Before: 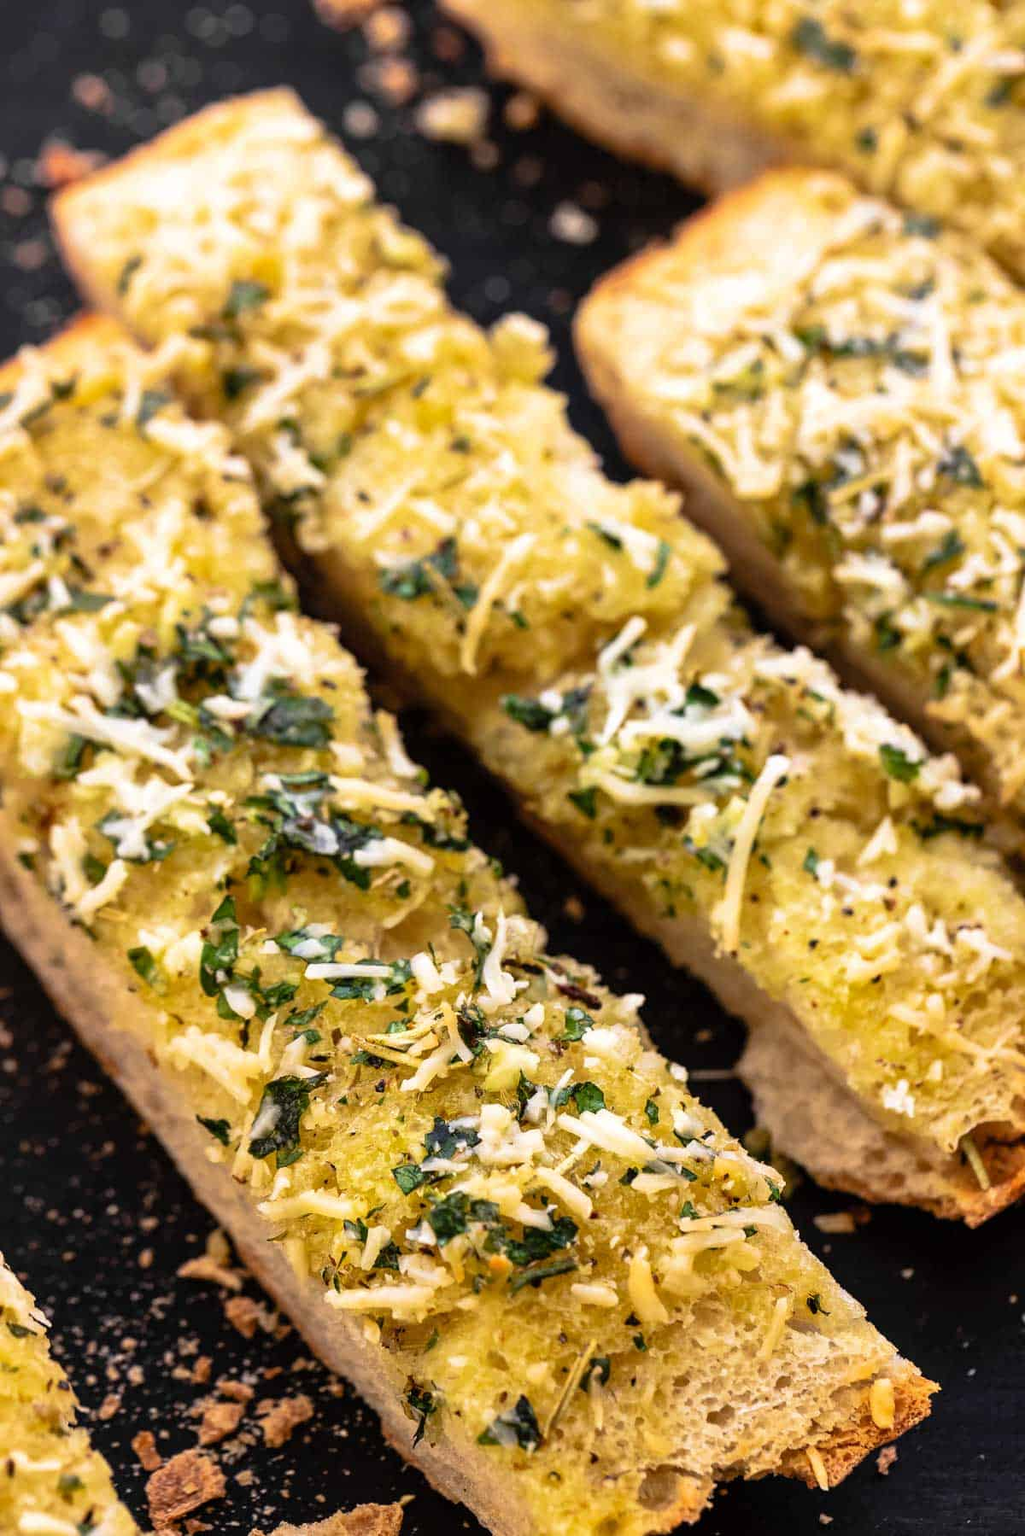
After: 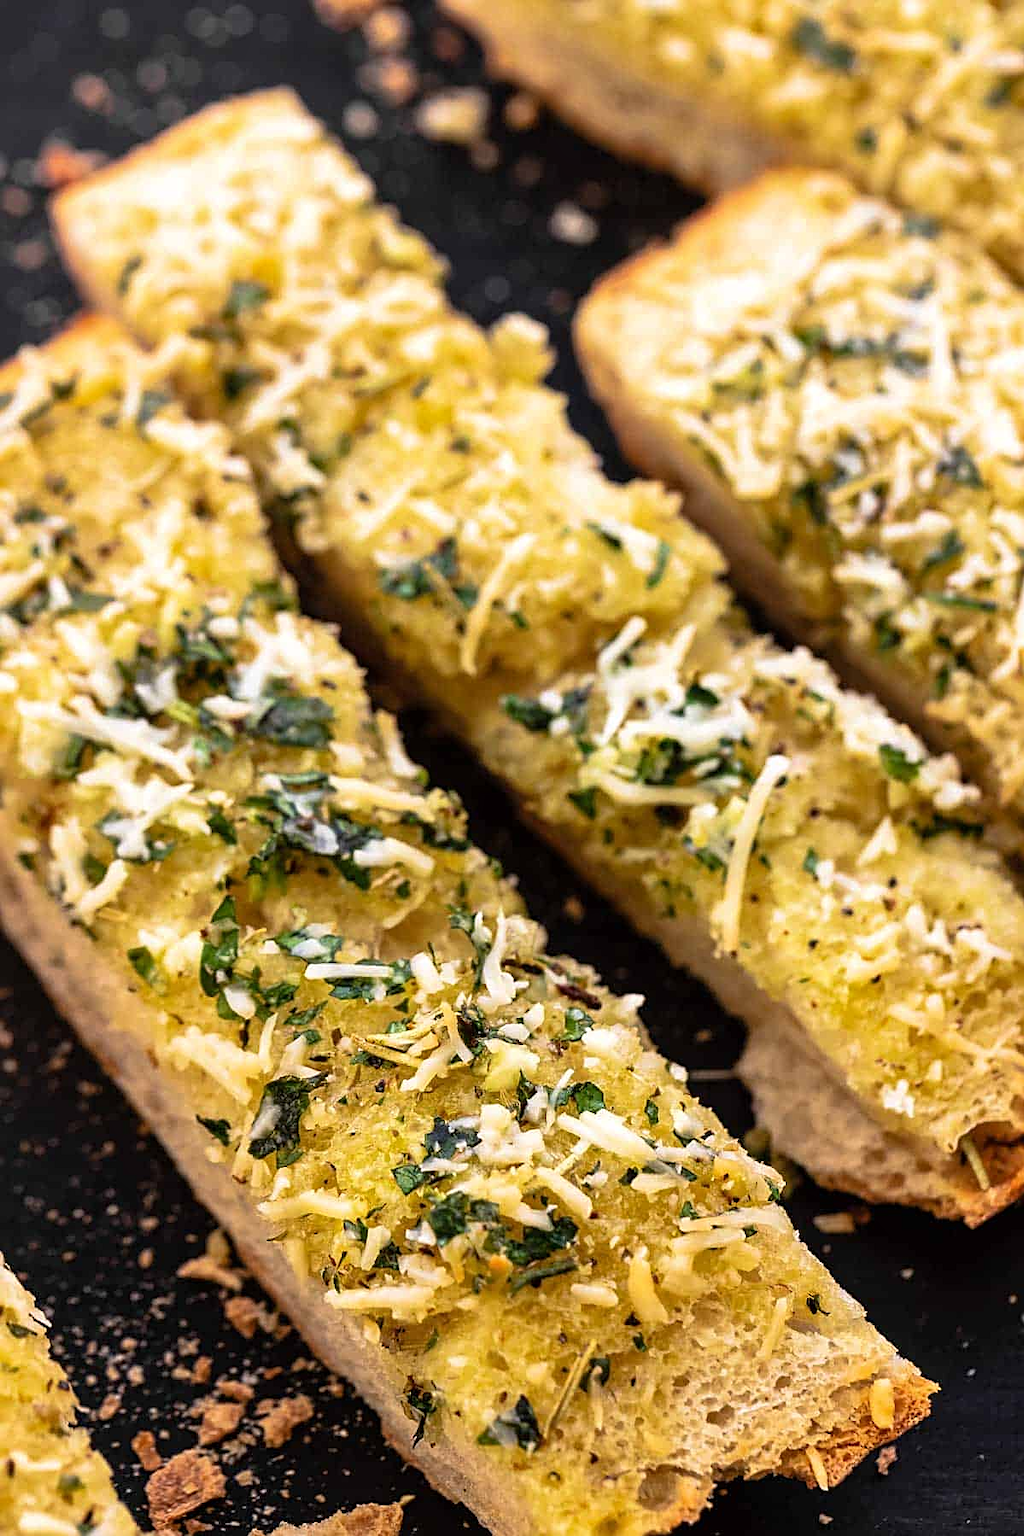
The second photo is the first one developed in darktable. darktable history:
local contrast: mode bilateral grid, contrast 9, coarseness 25, detail 112%, midtone range 0.2
sharpen: on, module defaults
